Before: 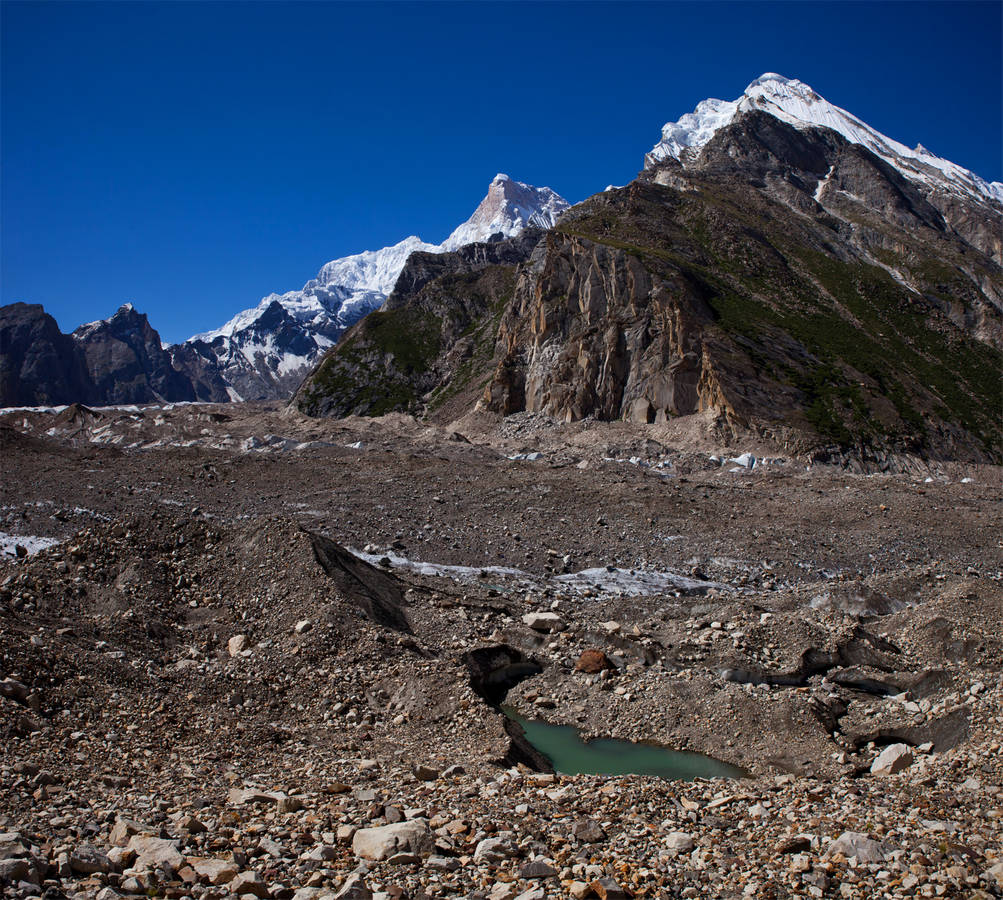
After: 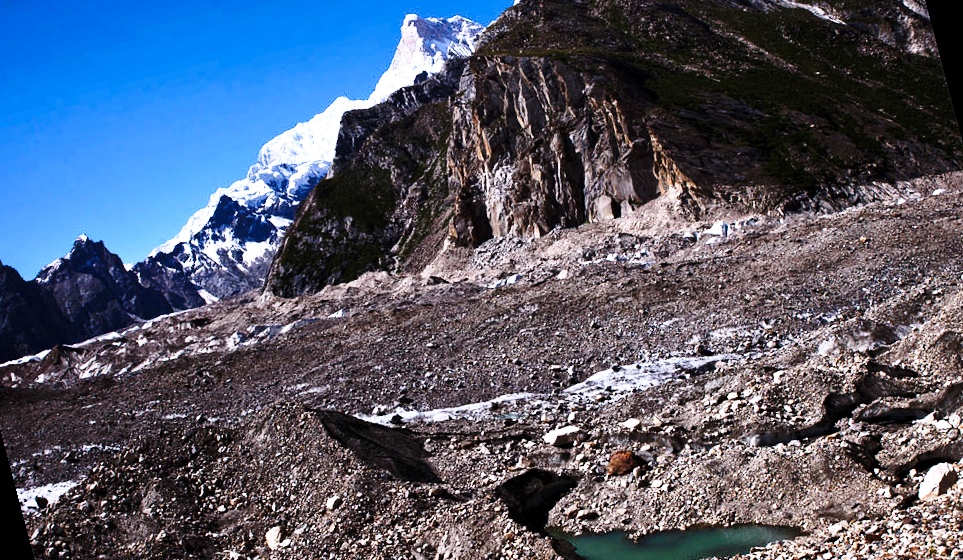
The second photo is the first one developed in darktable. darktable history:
rotate and perspective: rotation -14.8°, crop left 0.1, crop right 0.903, crop top 0.25, crop bottom 0.748
white balance: red 1.004, blue 1.096
base curve: curves: ch0 [(0, 0) (0.028, 0.03) (0.121, 0.232) (0.46, 0.748) (0.859, 0.968) (1, 1)], preserve colors none
tone equalizer: -8 EV -1.08 EV, -7 EV -1.01 EV, -6 EV -0.867 EV, -5 EV -0.578 EV, -3 EV 0.578 EV, -2 EV 0.867 EV, -1 EV 1.01 EV, +0 EV 1.08 EV, edges refinement/feathering 500, mask exposure compensation -1.57 EV, preserve details no
